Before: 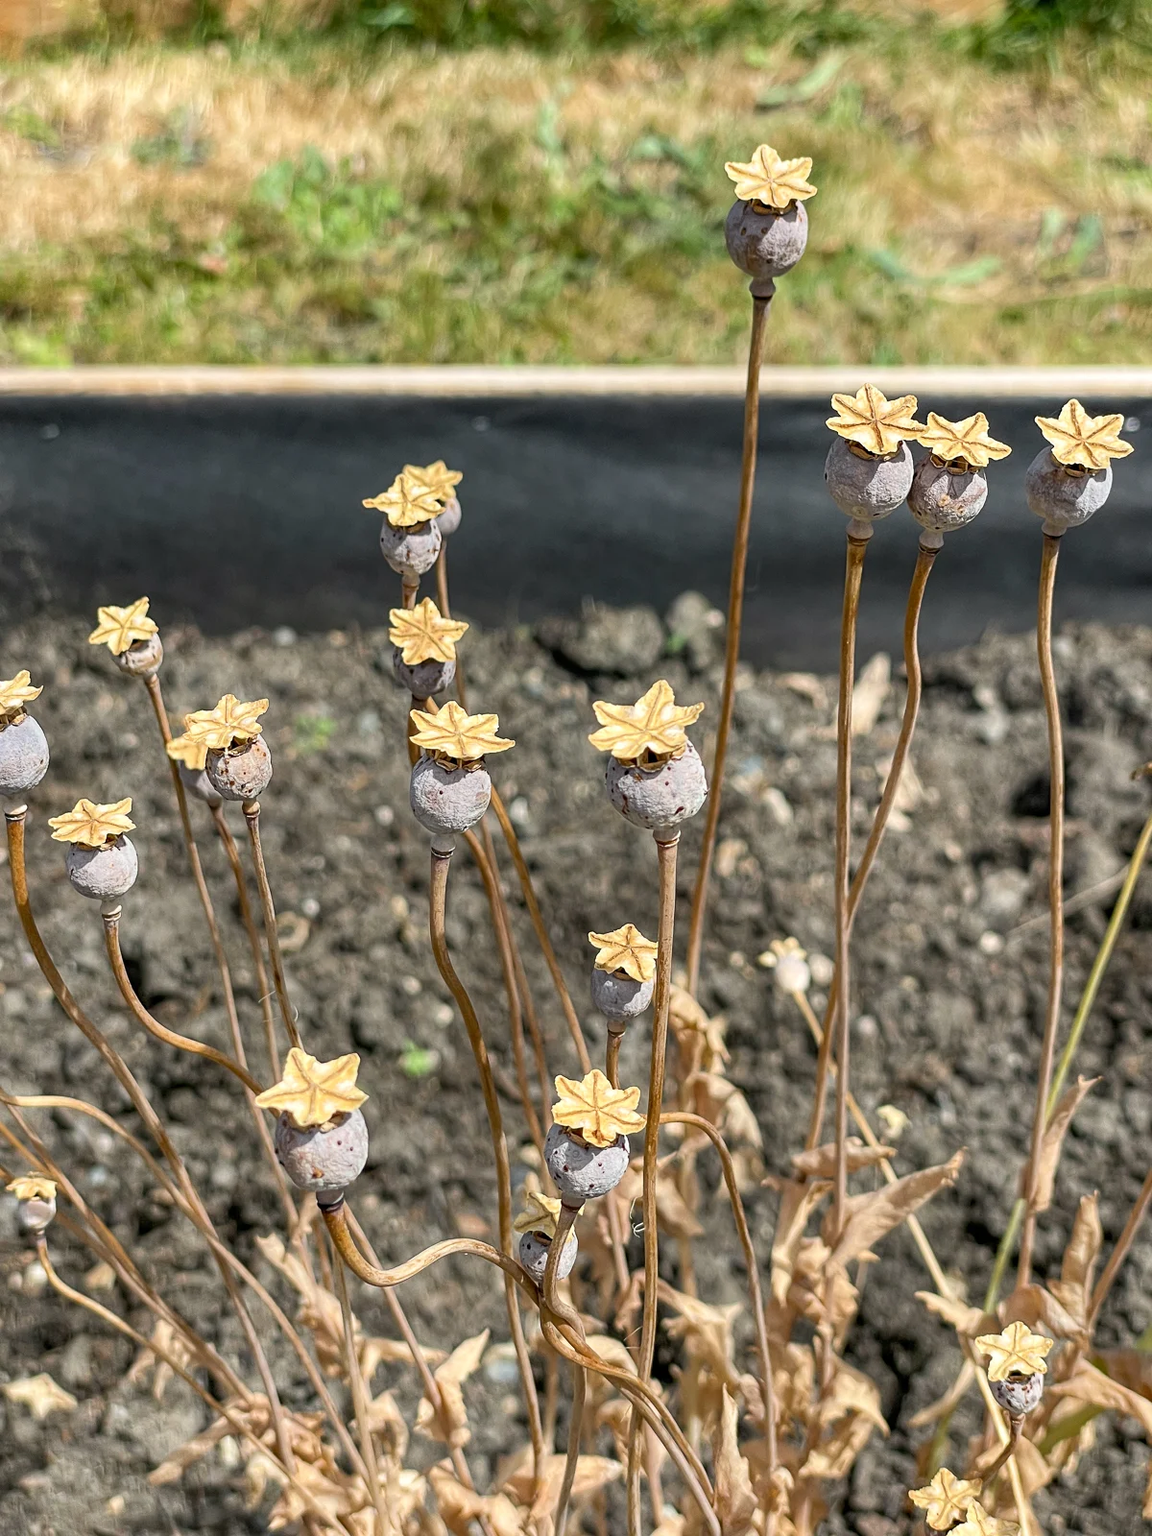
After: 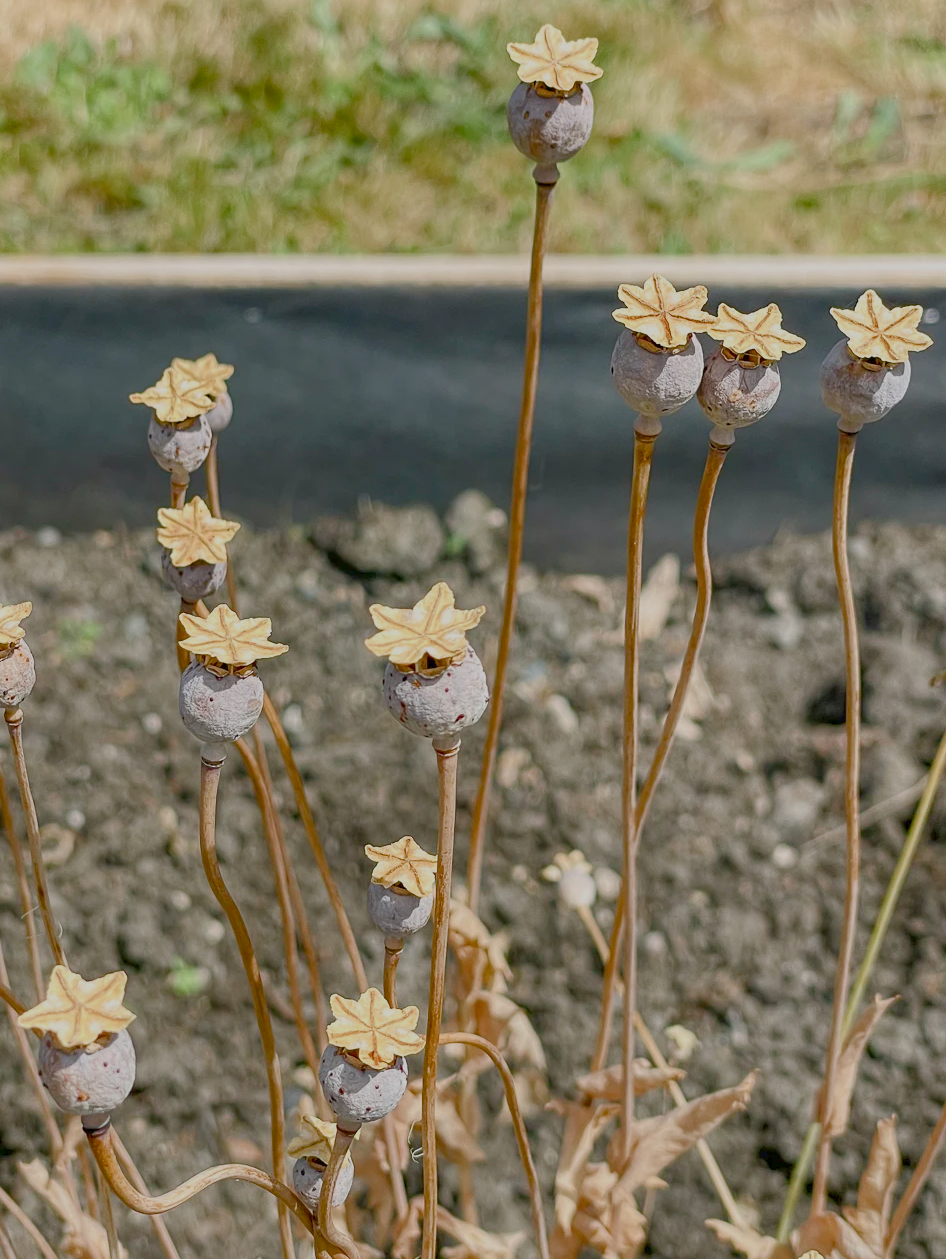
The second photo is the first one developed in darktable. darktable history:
crop and rotate: left 20.74%, top 7.912%, right 0.375%, bottom 13.378%
color balance rgb: shadows lift › chroma 1%, shadows lift › hue 113°, highlights gain › chroma 0.2%, highlights gain › hue 333°, perceptual saturation grading › global saturation 20%, perceptual saturation grading › highlights -50%, perceptual saturation grading › shadows 25%, contrast -30%
